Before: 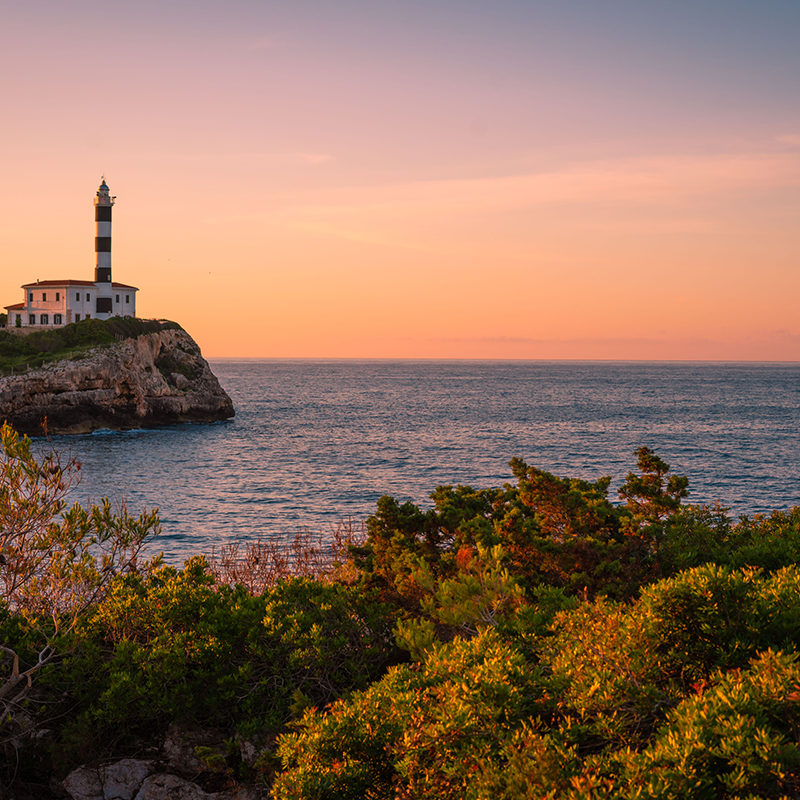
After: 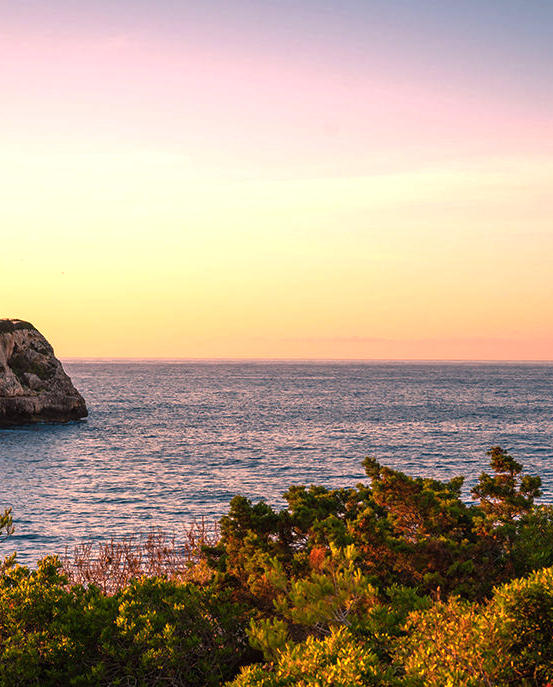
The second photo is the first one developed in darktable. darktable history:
color zones: curves: ch1 [(0, 0.469) (0.001, 0.469) (0.12, 0.446) (0.248, 0.469) (0.5, 0.5) (0.748, 0.5) (0.999, 0.469) (1, 0.469)]
crop: left 18.463%, right 12.371%, bottom 14.008%
color balance rgb: perceptual saturation grading › global saturation 0.638%, perceptual brilliance grading › global brilliance 12.613%, perceptual brilliance grading › highlights 14.879%, global vibrance 9.864%
